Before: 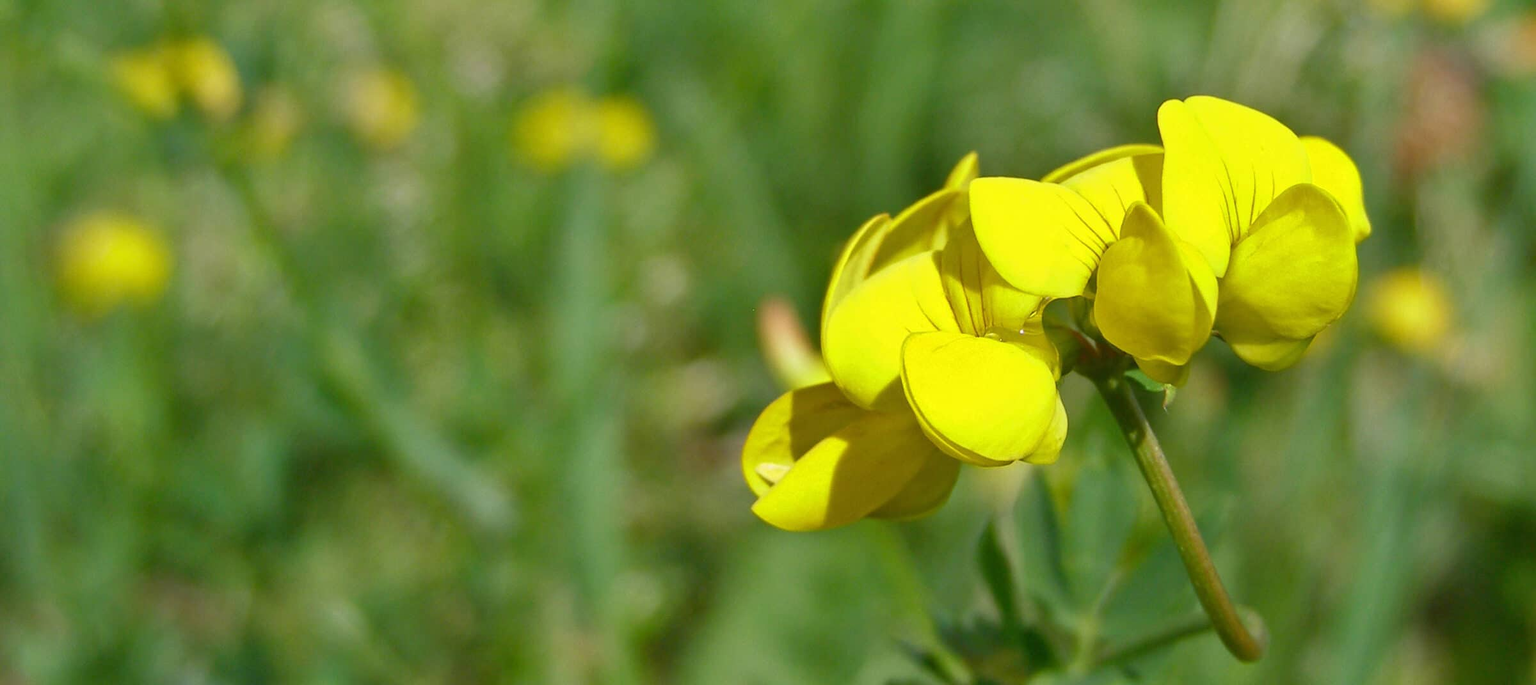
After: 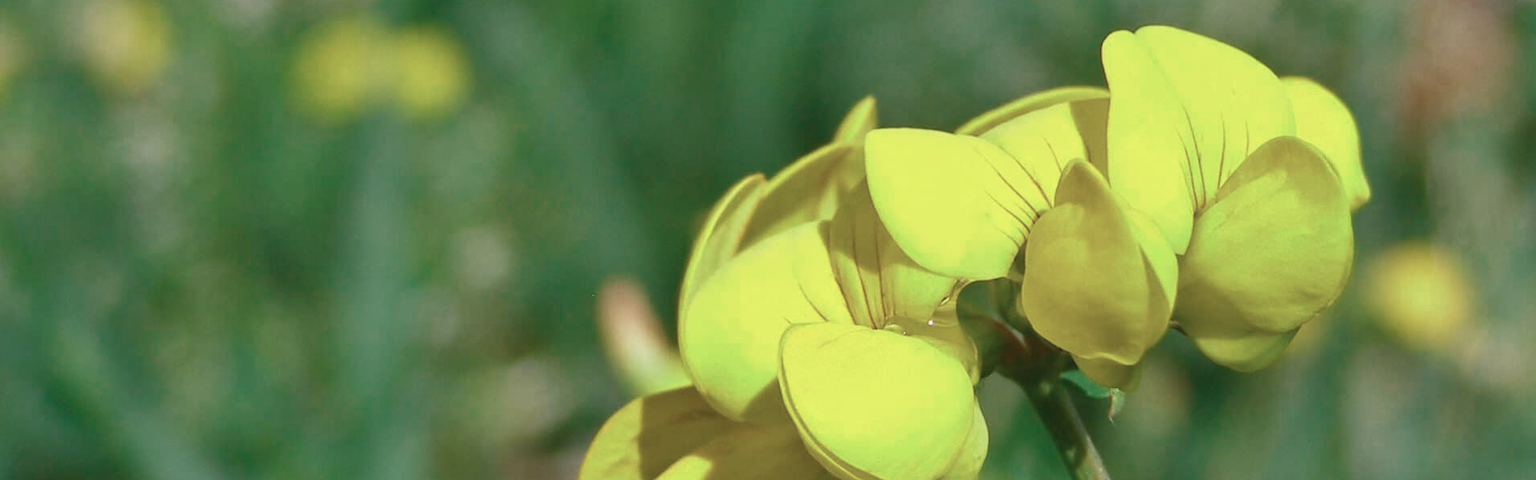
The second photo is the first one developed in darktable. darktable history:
white balance: red 0.976, blue 1.04
color zones: curves: ch0 [(0, 0.5) (0.125, 0.4) (0.25, 0.5) (0.375, 0.4) (0.5, 0.4) (0.625, 0.35) (0.75, 0.35) (0.875, 0.5)]; ch1 [(0, 0.35) (0.125, 0.45) (0.25, 0.35) (0.375, 0.35) (0.5, 0.35) (0.625, 0.35) (0.75, 0.45) (0.875, 0.35)]; ch2 [(0, 0.6) (0.125, 0.5) (0.25, 0.5) (0.375, 0.6) (0.5, 0.6) (0.625, 0.5) (0.75, 0.5) (0.875, 0.5)]
crop: left 18.38%, top 11.092%, right 2.134%, bottom 33.217%
